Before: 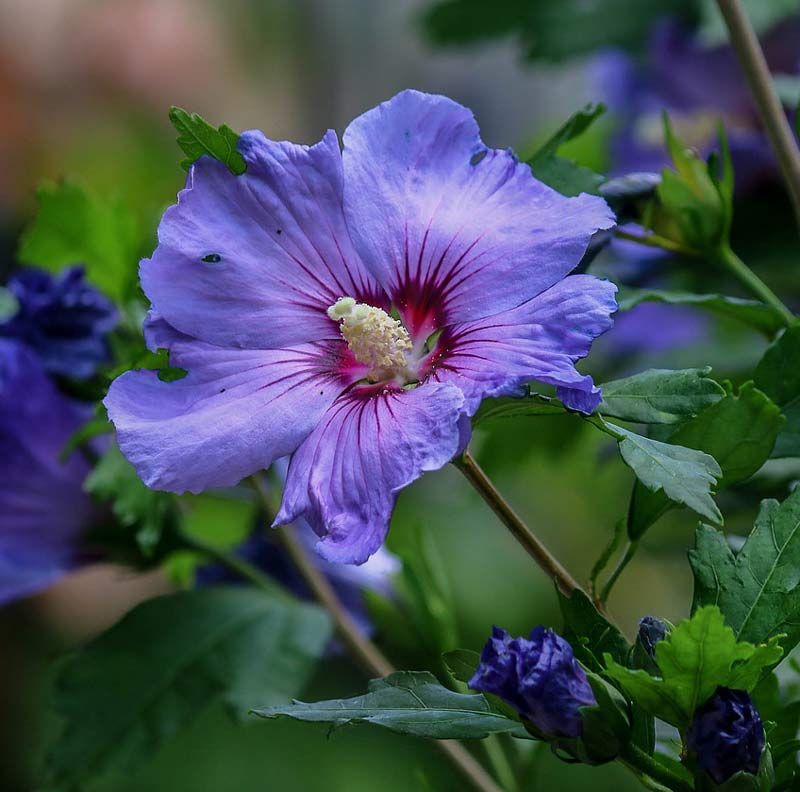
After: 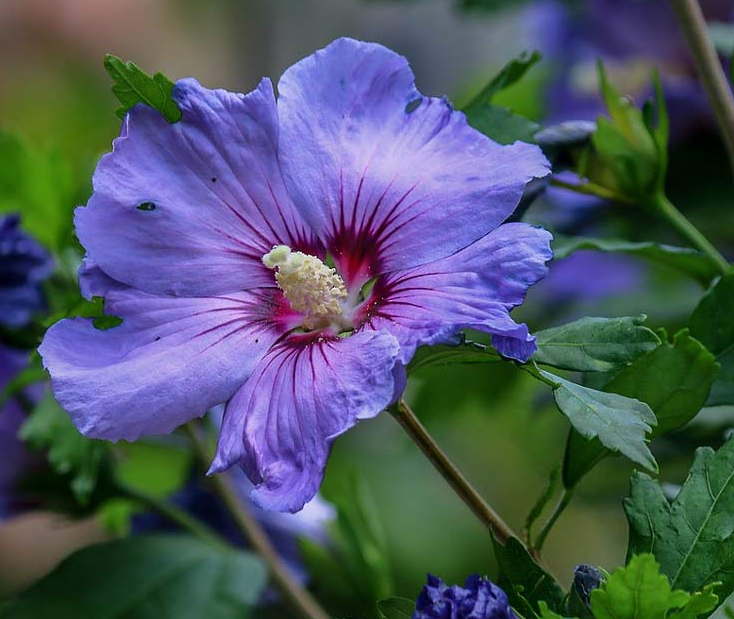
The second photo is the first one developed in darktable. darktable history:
crop: left 8.229%, top 6.584%, bottom 15.203%
